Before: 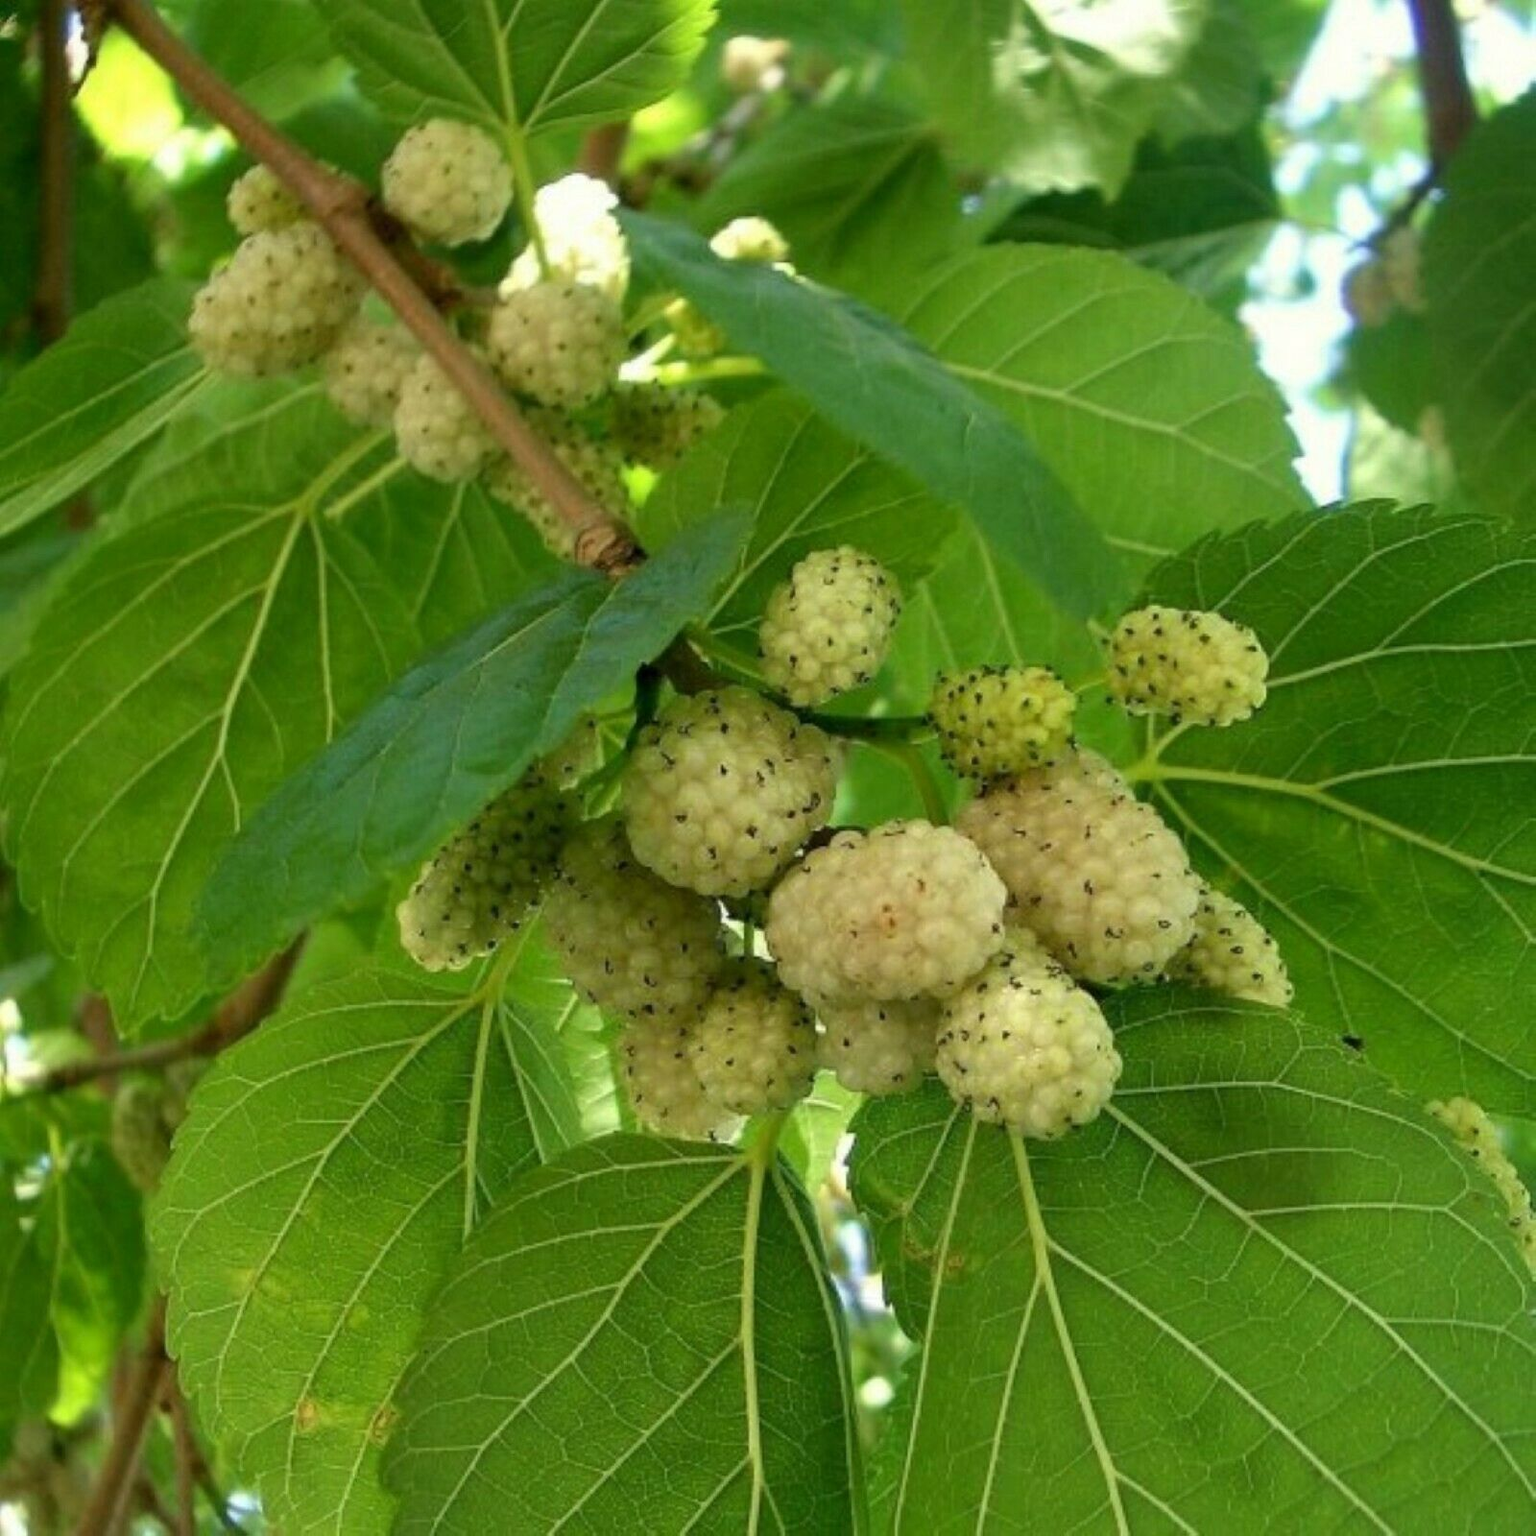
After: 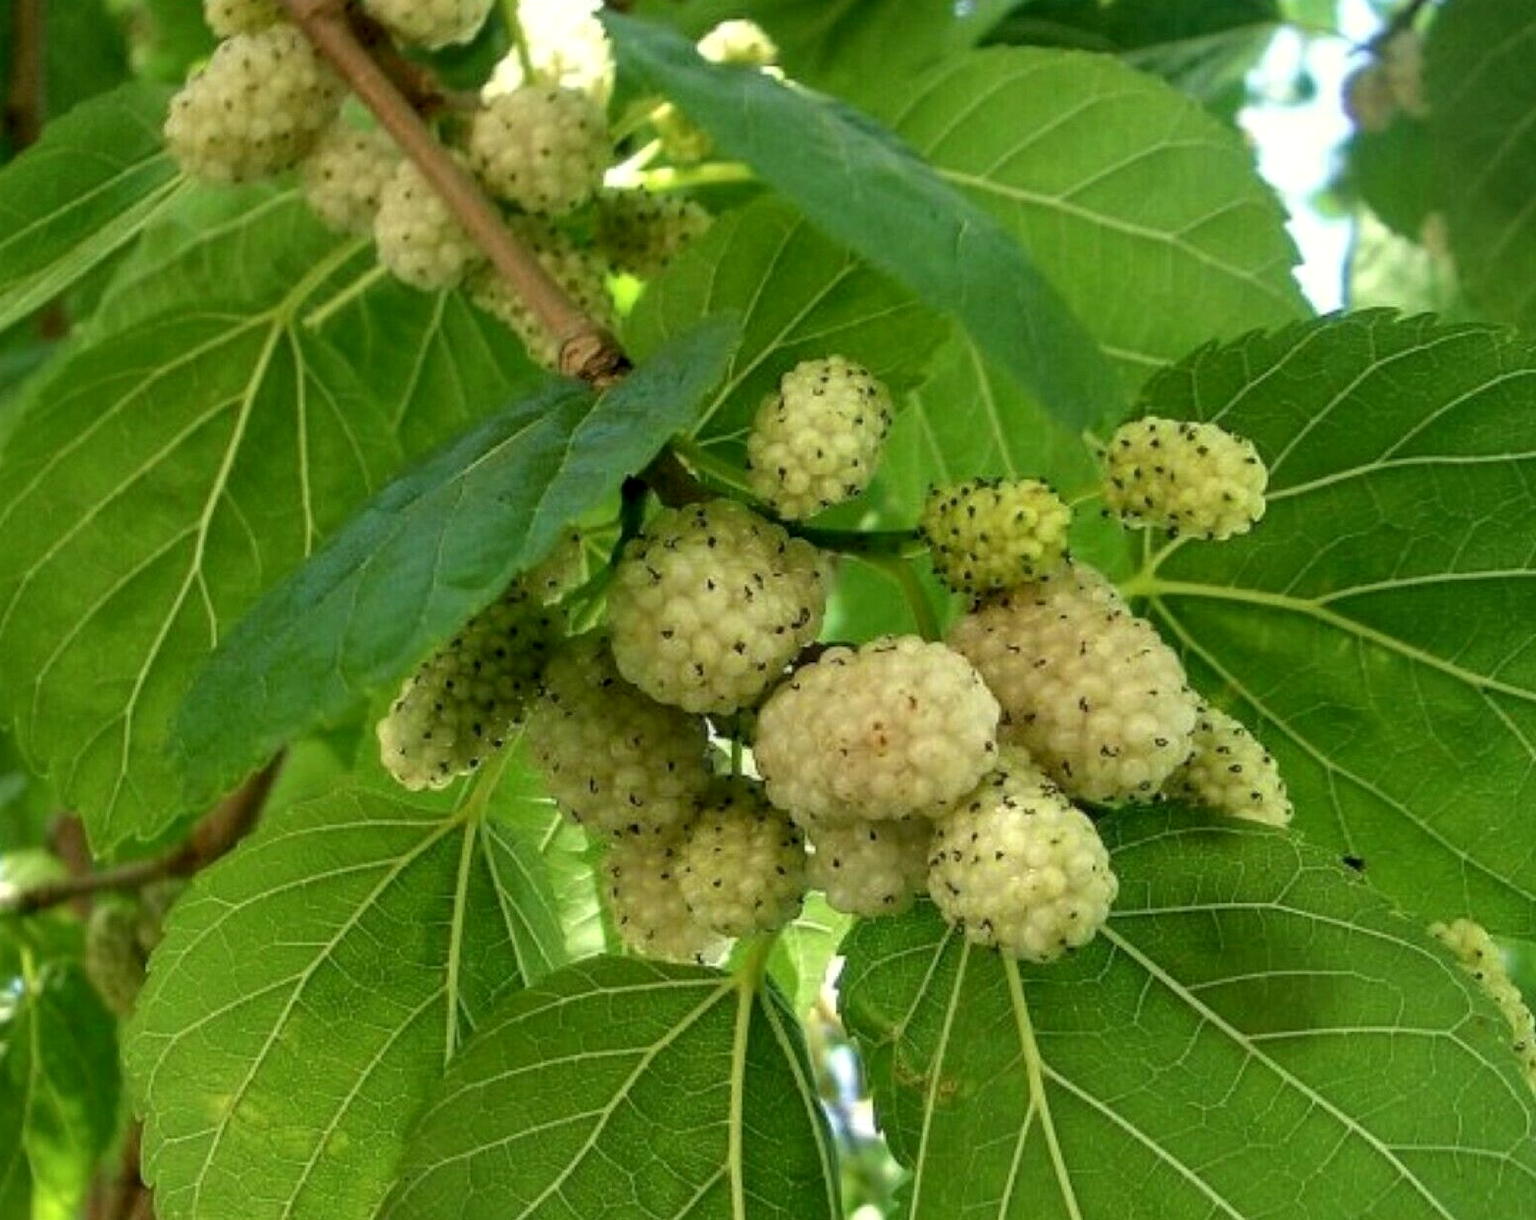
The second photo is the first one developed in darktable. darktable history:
crop and rotate: left 1.821%, top 12.903%, right 0.296%, bottom 9.3%
shadows and highlights: white point adjustment 0.064, soften with gaussian
local contrast: on, module defaults
